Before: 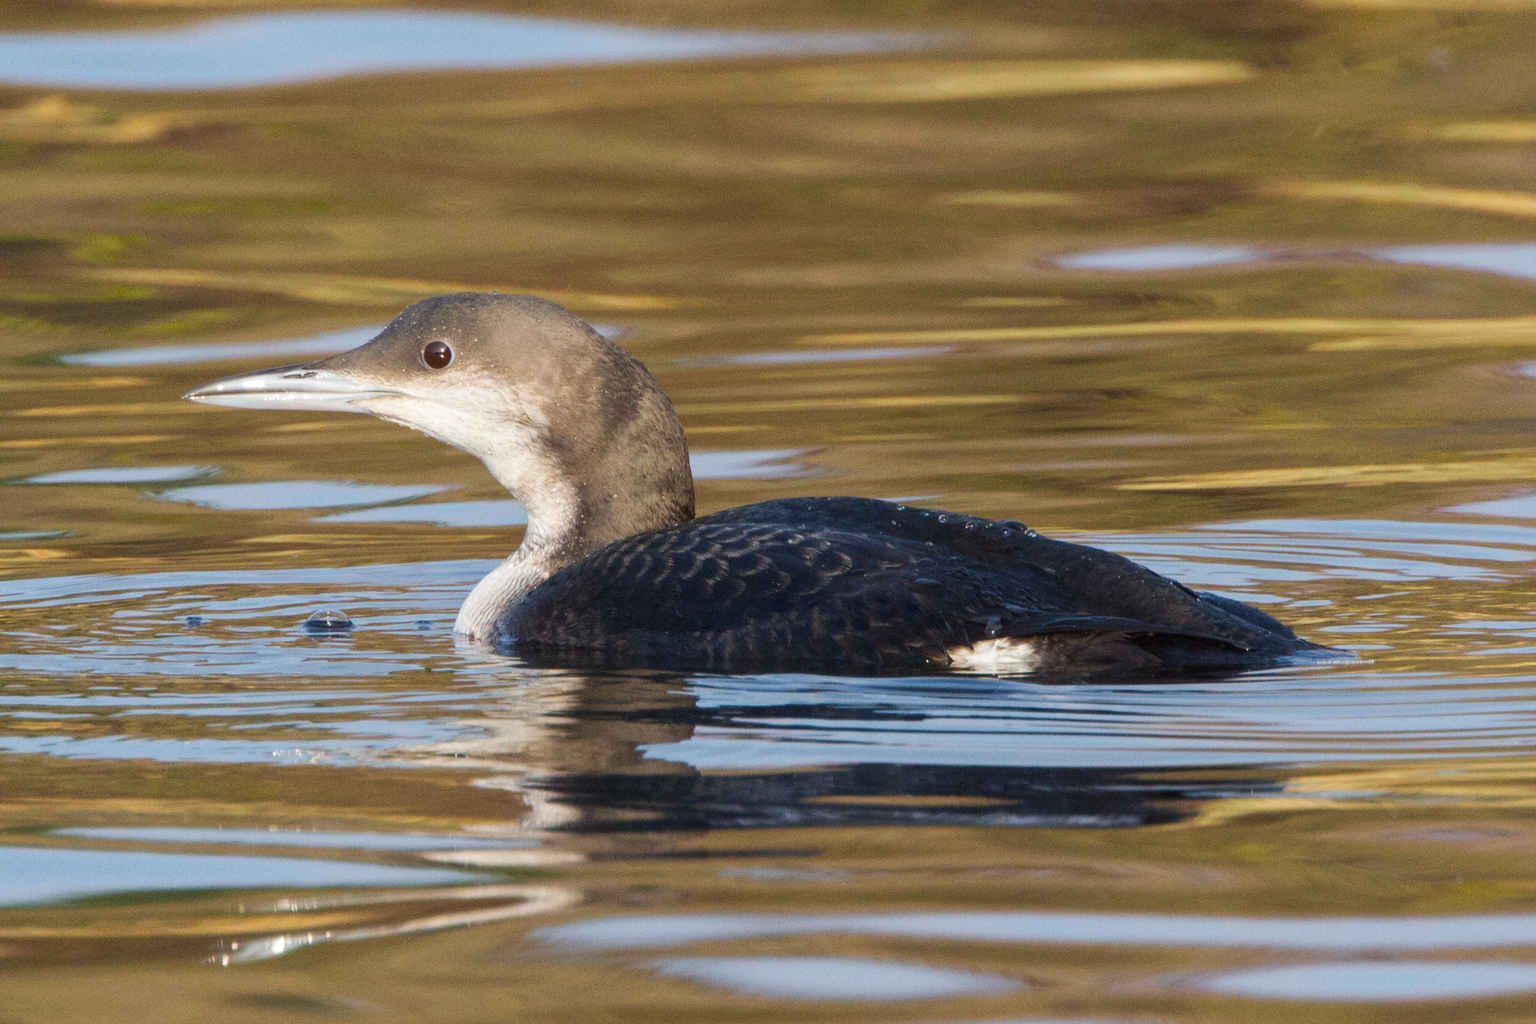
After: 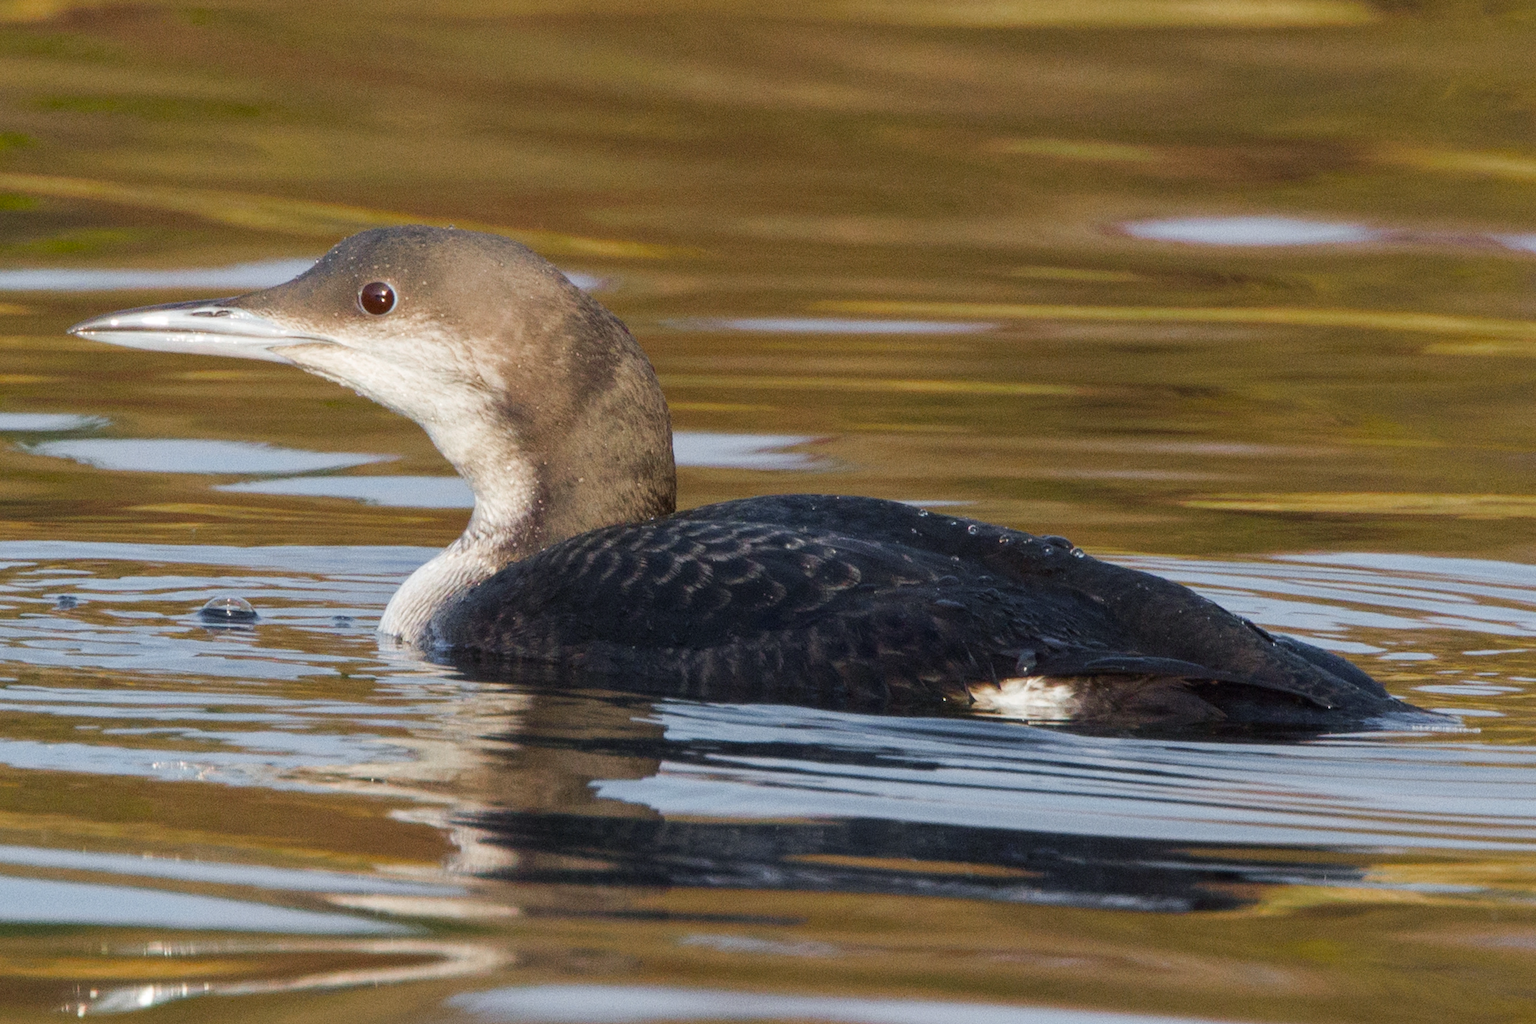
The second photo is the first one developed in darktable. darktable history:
crop and rotate: angle -3.27°, left 5.211%, top 5.211%, right 4.607%, bottom 4.607%
color zones: curves: ch0 [(0, 0.48) (0.209, 0.398) (0.305, 0.332) (0.429, 0.493) (0.571, 0.5) (0.714, 0.5) (0.857, 0.5) (1, 0.48)]; ch1 [(0, 0.633) (0.143, 0.586) (0.286, 0.489) (0.429, 0.448) (0.571, 0.31) (0.714, 0.335) (0.857, 0.492) (1, 0.633)]; ch2 [(0, 0.448) (0.143, 0.498) (0.286, 0.5) (0.429, 0.5) (0.571, 0.5) (0.714, 0.5) (0.857, 0.5) (1, 0.448)]
